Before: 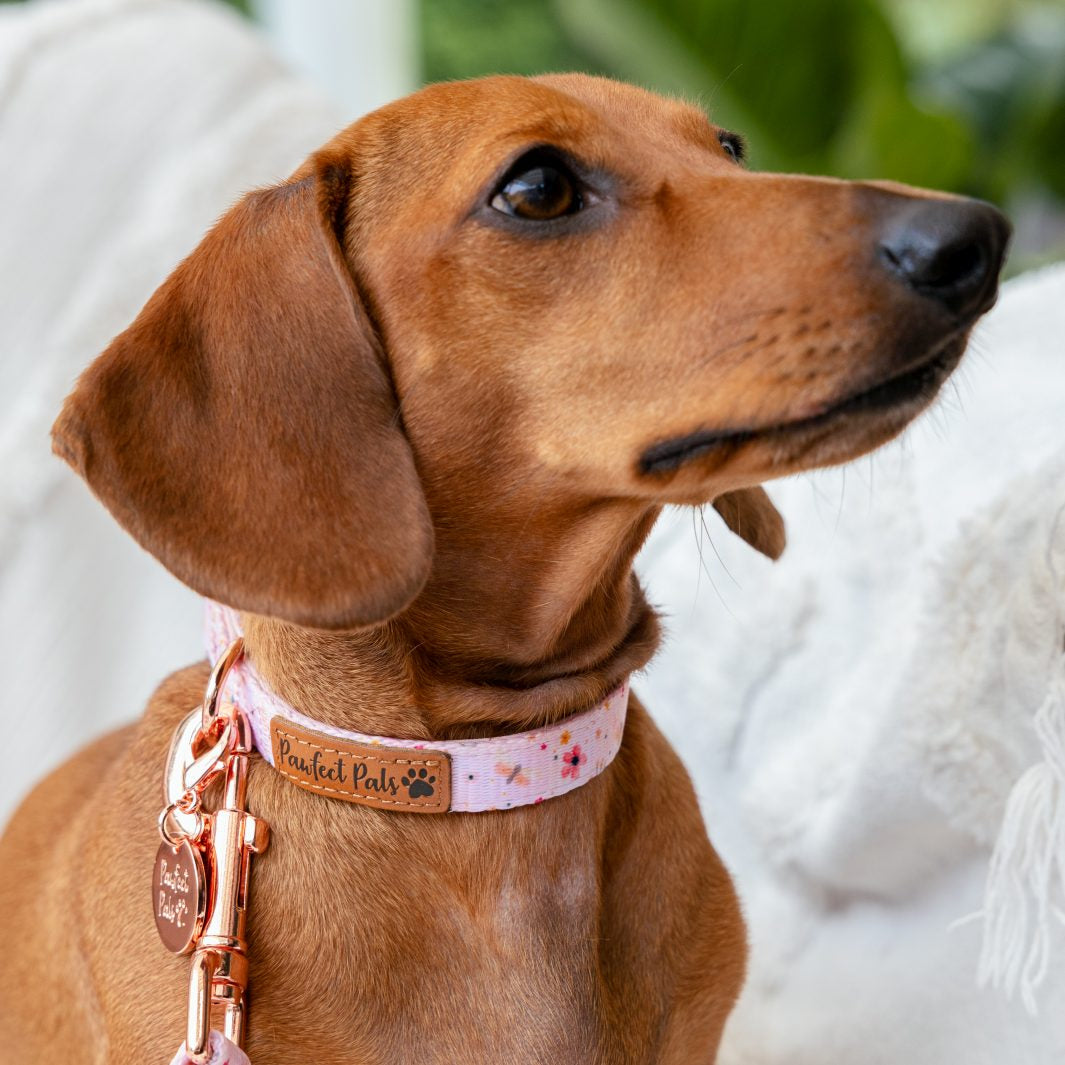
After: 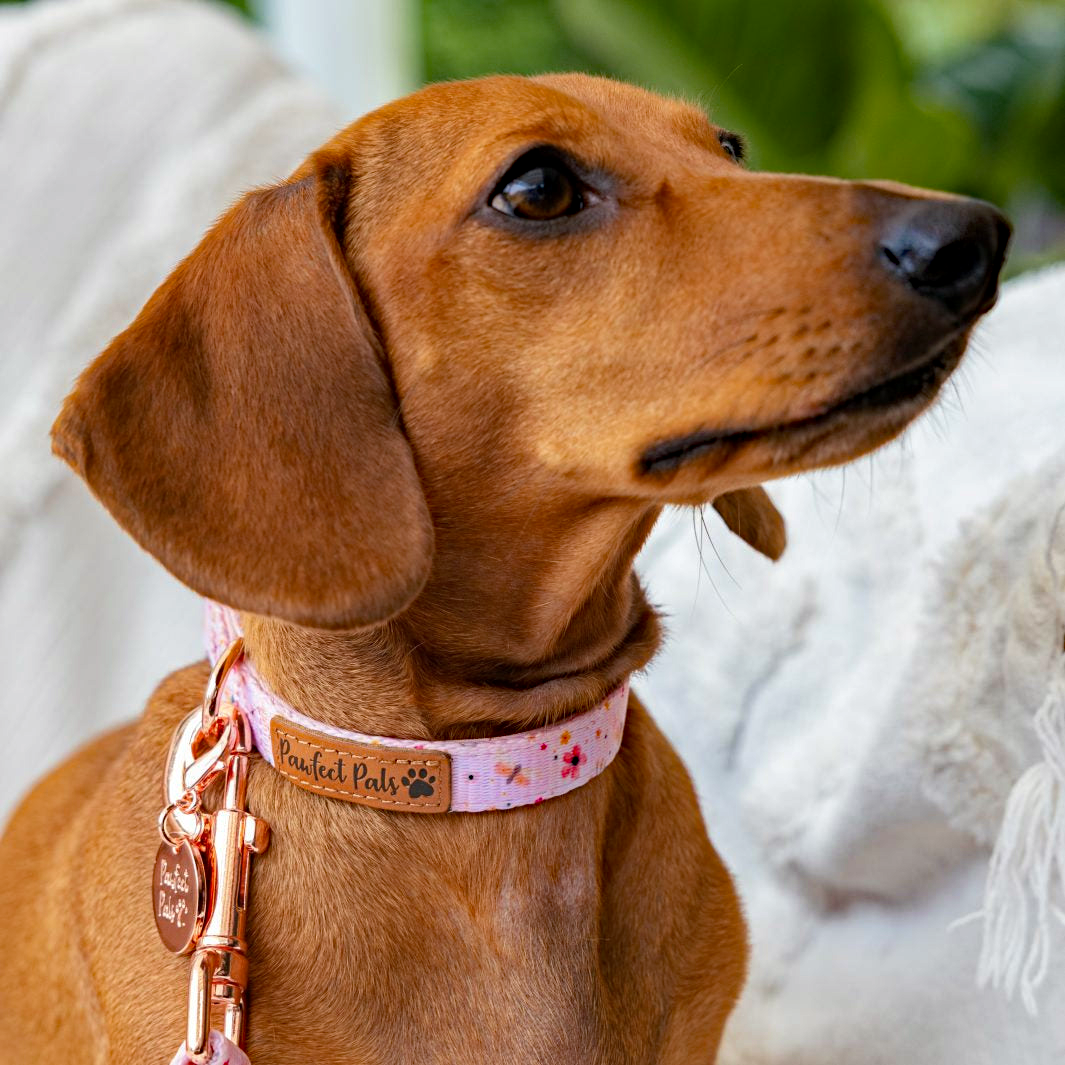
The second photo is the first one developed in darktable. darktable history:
tone equalizer: on, module defaults
haze removal: strength 0.521, distance 0.922, adaptive false
